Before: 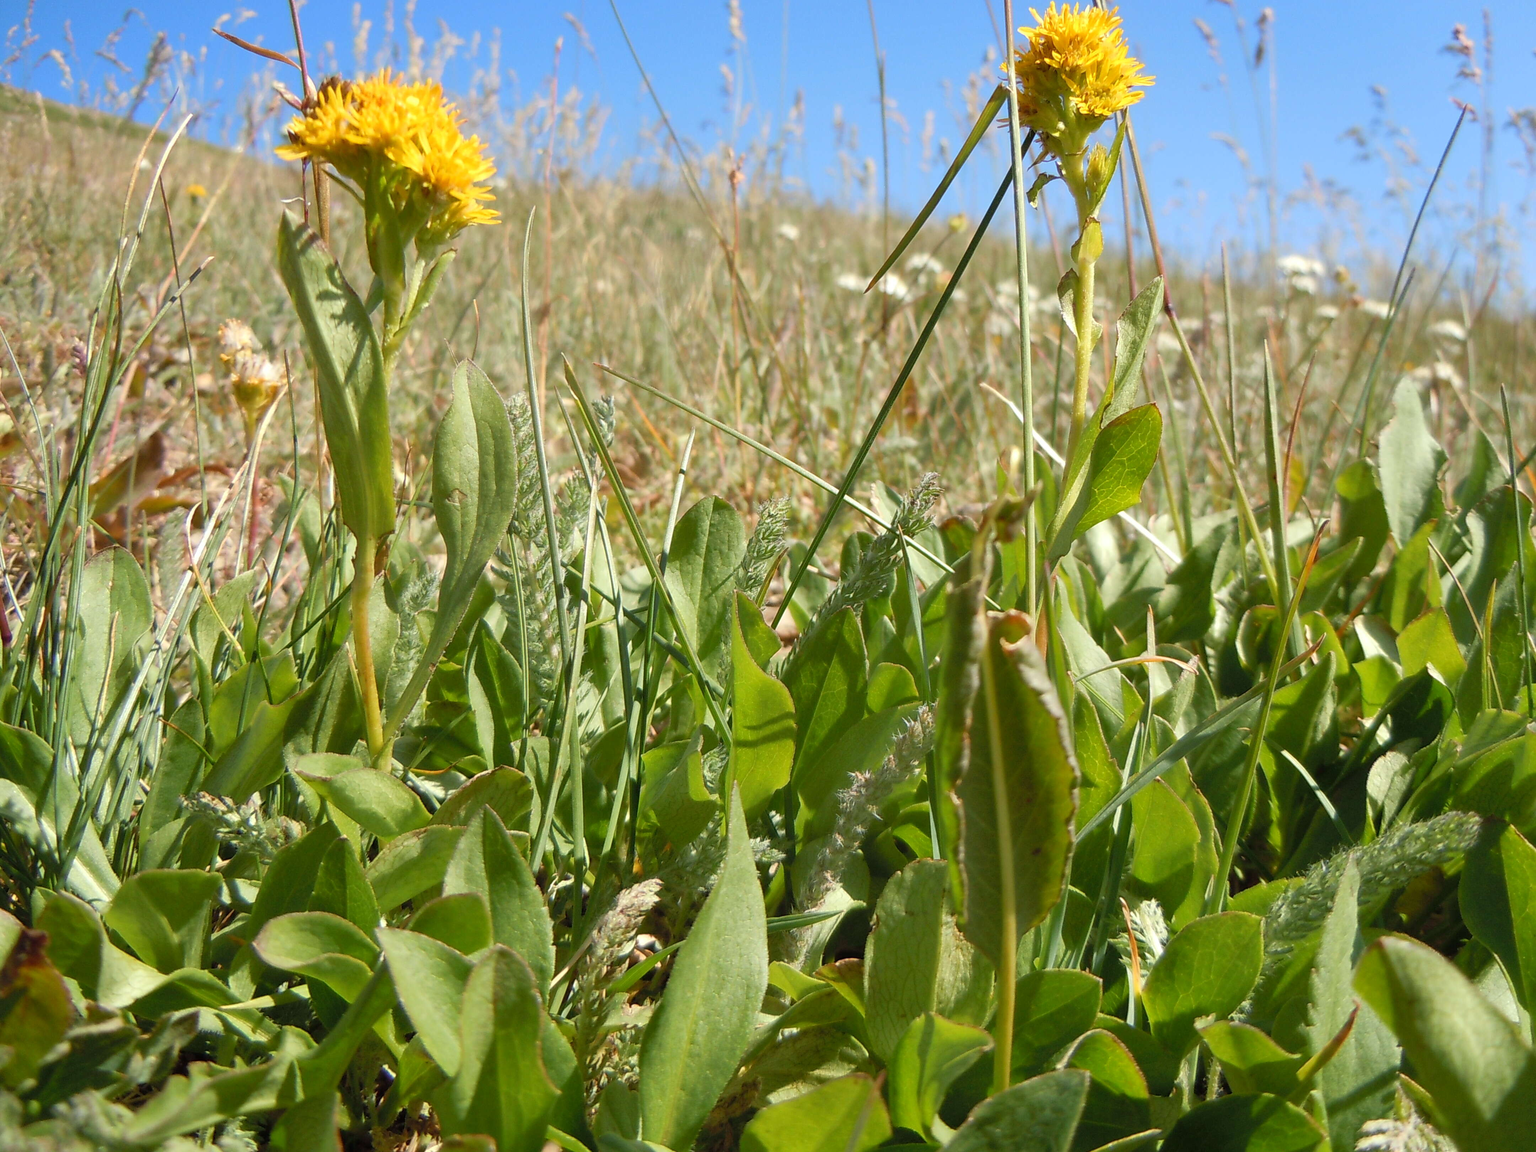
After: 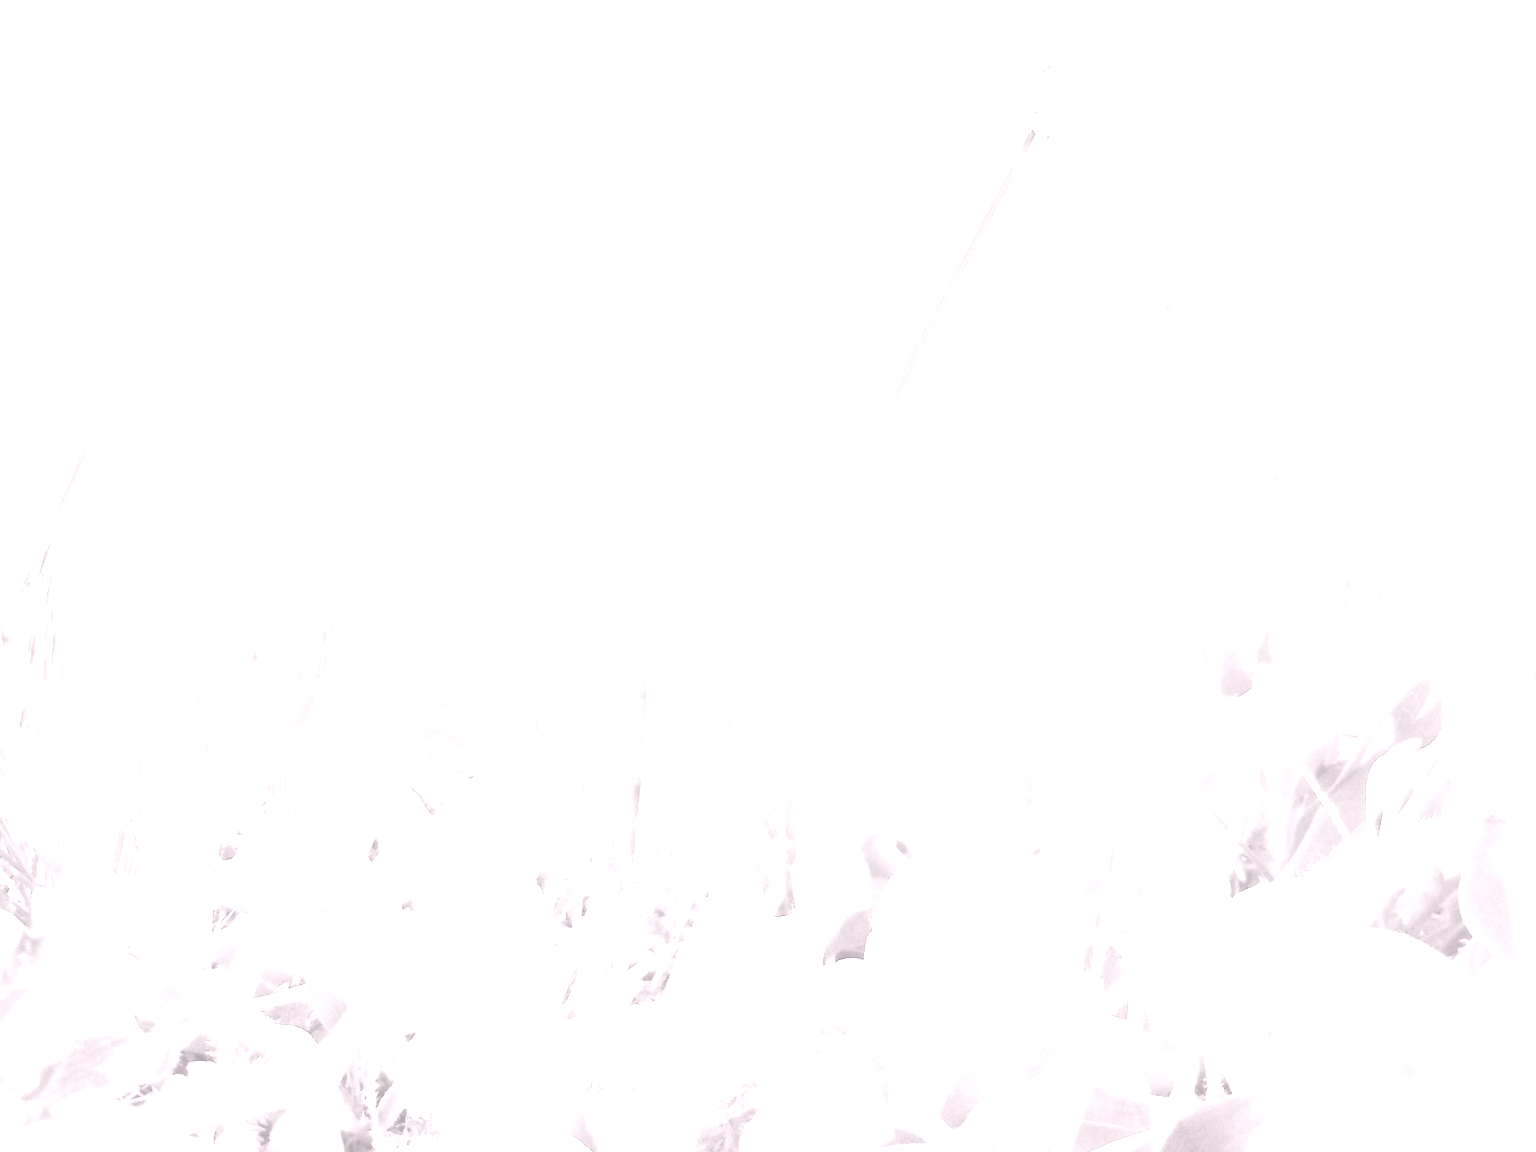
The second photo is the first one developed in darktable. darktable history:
colorize: hue 25.2°, saturation 83%, source mix 82%, lightness 79%, version 1
contrast brightness saturation: brightness 1
